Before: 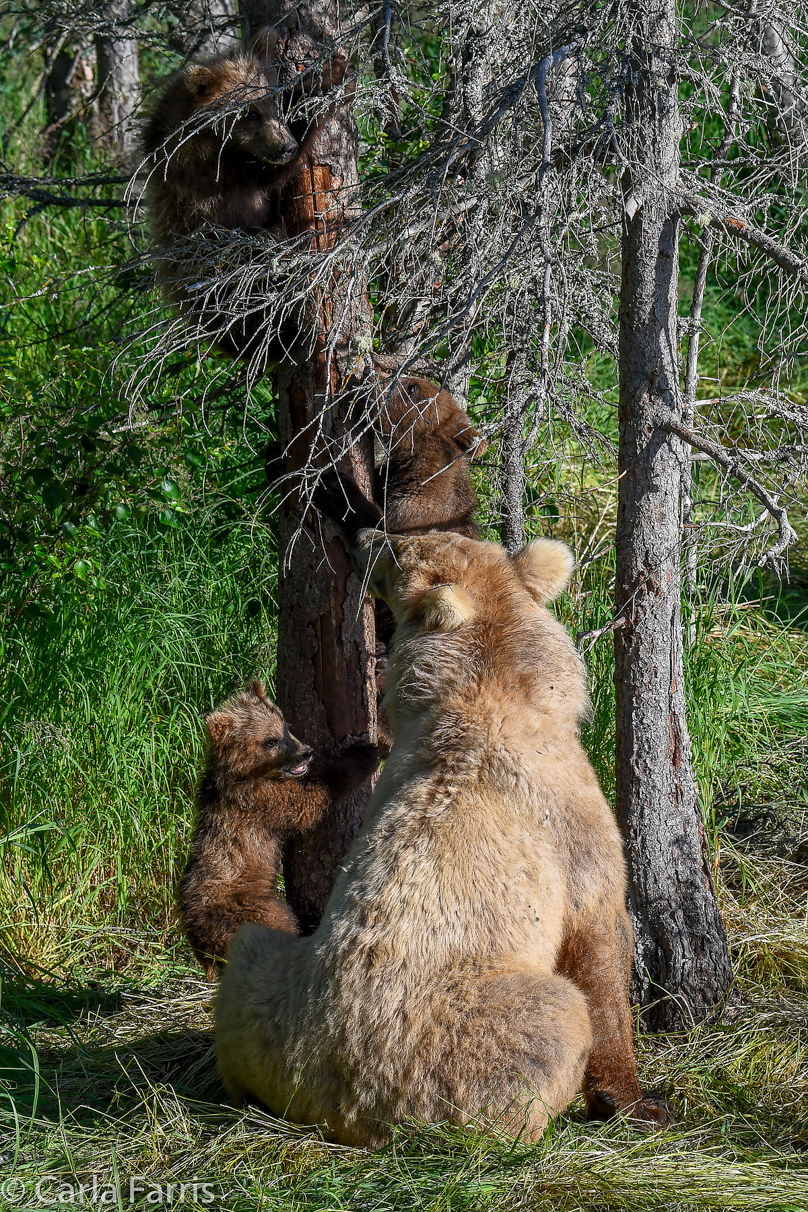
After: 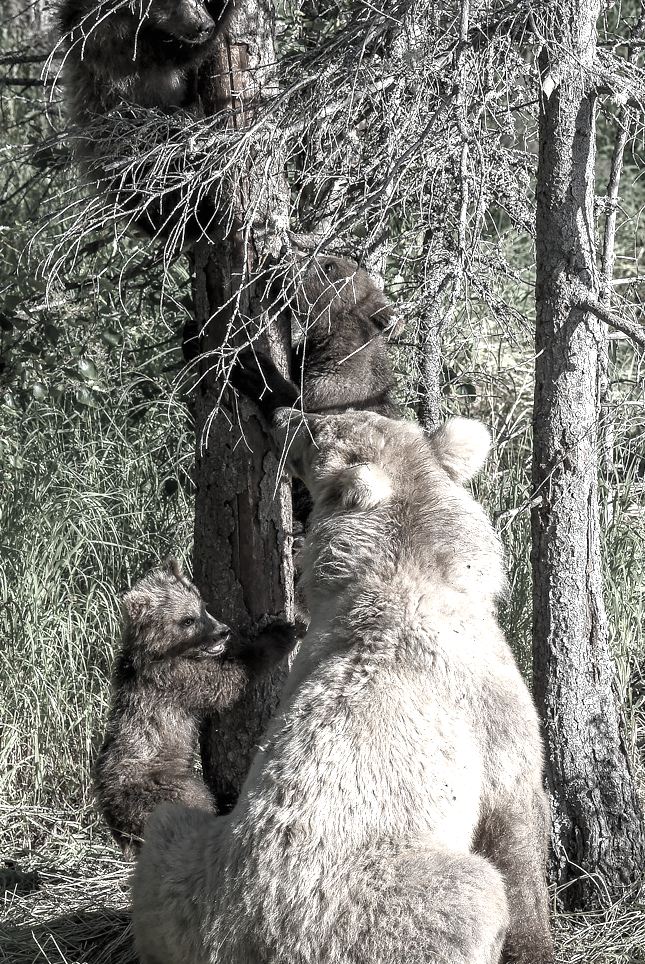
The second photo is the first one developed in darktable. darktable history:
crop and rotate: left 10.272%, top 9.999%, right 9.837%, bottom 10.45%
color correction: highlights b* 0.059, saturation 0.145
color balance rgb: linear chroma grading › global chroma 25.48%, perceptual saturation grading › global saturation -3.084%, global vibrance 9.165%
exposure: black level correction 0, exposure 0.954 EV, compensate highlight preservation false
